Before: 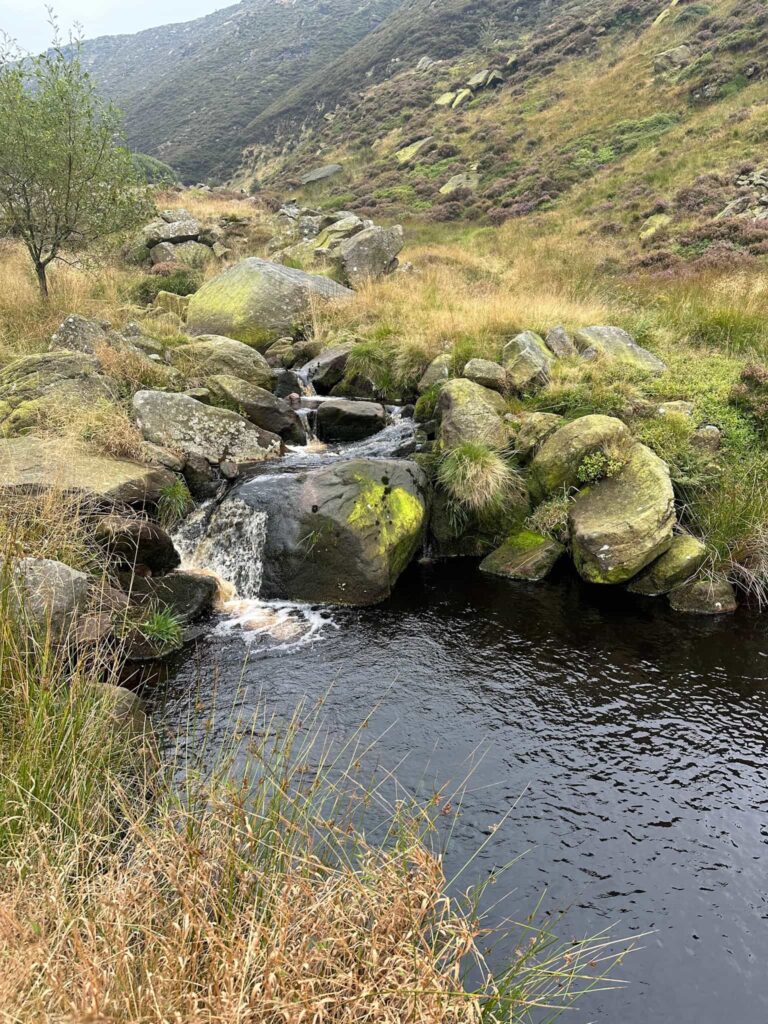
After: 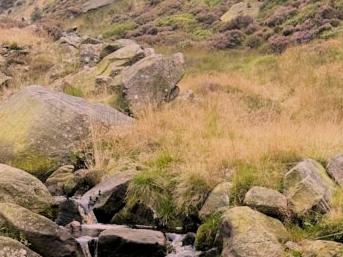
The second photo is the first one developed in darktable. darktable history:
filmic rgb: black relative exposure -6.98 EV, white relative exposure 5.63 EV, hardness 2.86
color correction: highlights a* 14.52, highlights b* 4.84
crop: left 28.64%, top 16.832%, right 26.637%, bottom 58.055%
